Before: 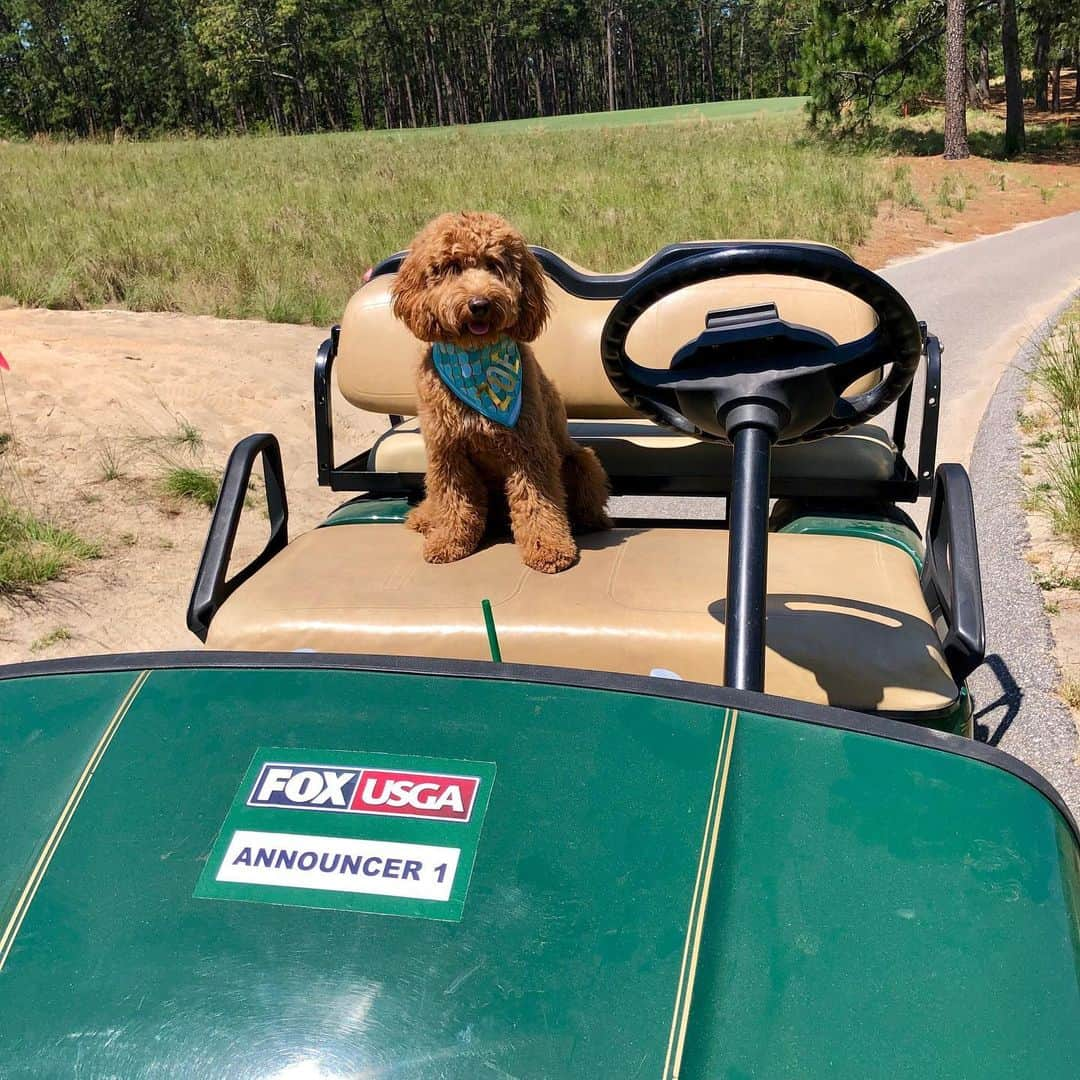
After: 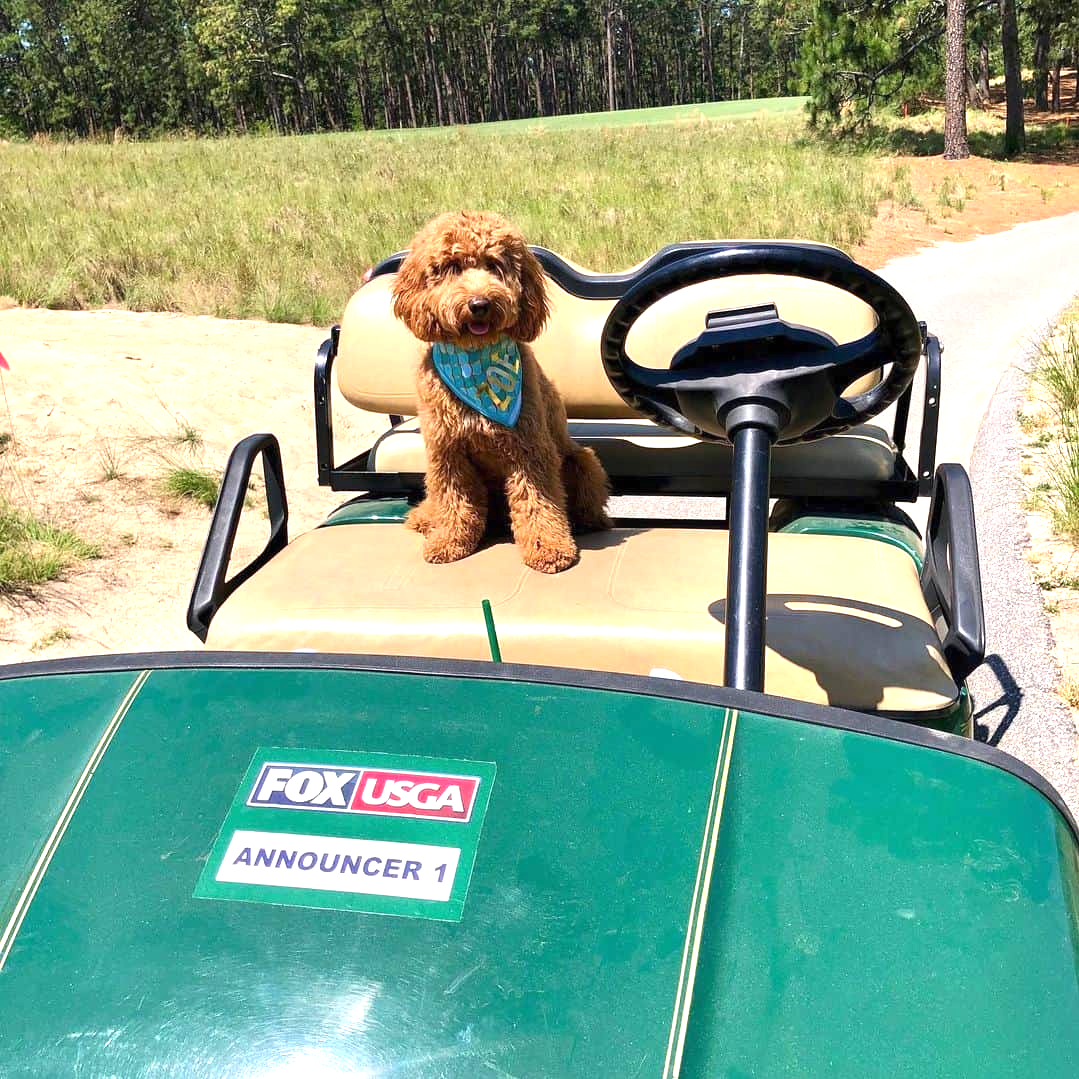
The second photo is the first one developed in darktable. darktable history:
crop: left 0.044%
tone equalizer: on, module defaults
exposure: black level correction 0, exposure 0.89 EV, compensate exposure bias true, compensate highlight preservation false
